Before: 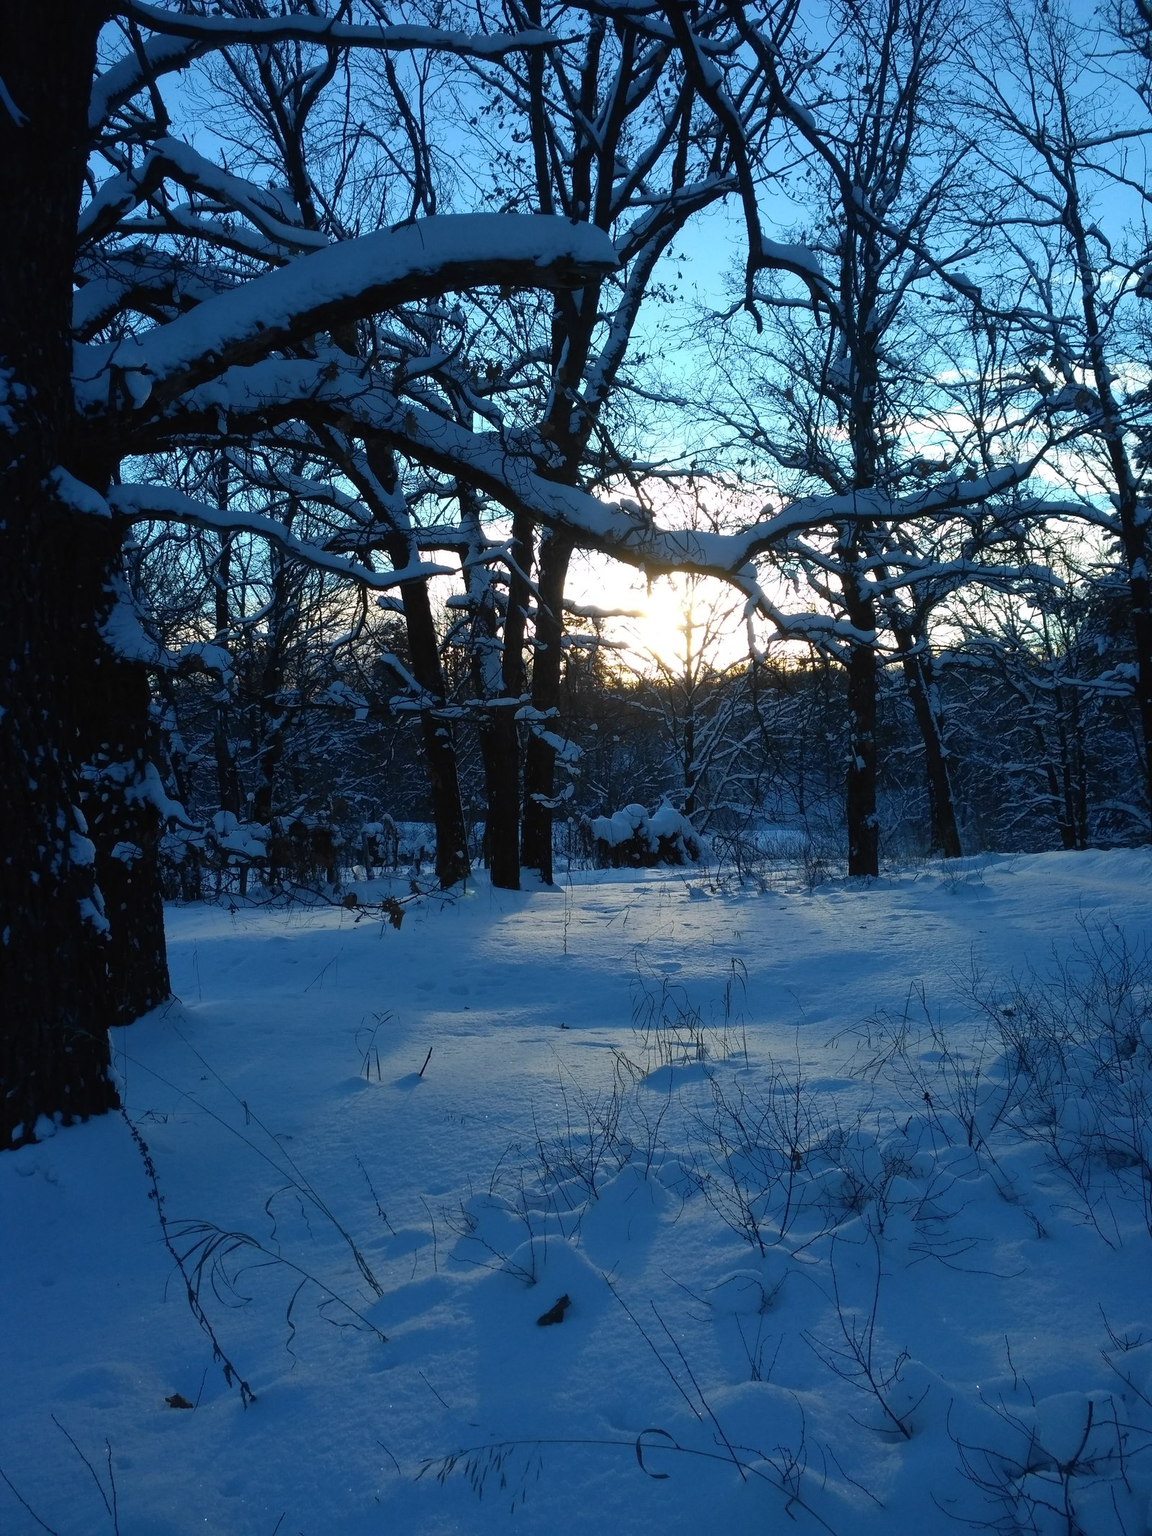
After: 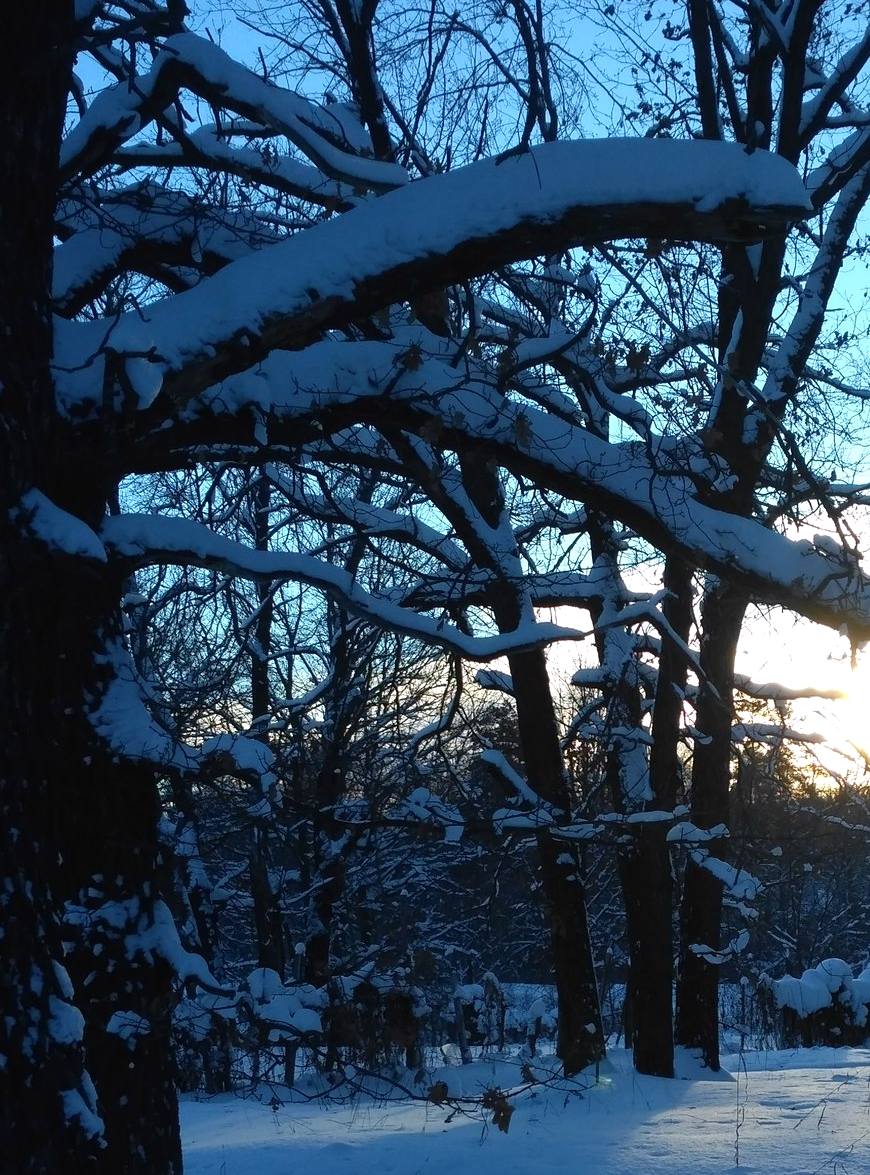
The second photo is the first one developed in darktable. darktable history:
crop and rotate: left 3.057%, top 7.413%, right 42.517%, bottom 37.462%
exposure: exposure 0.201 EV, compensate highlight preservation false
